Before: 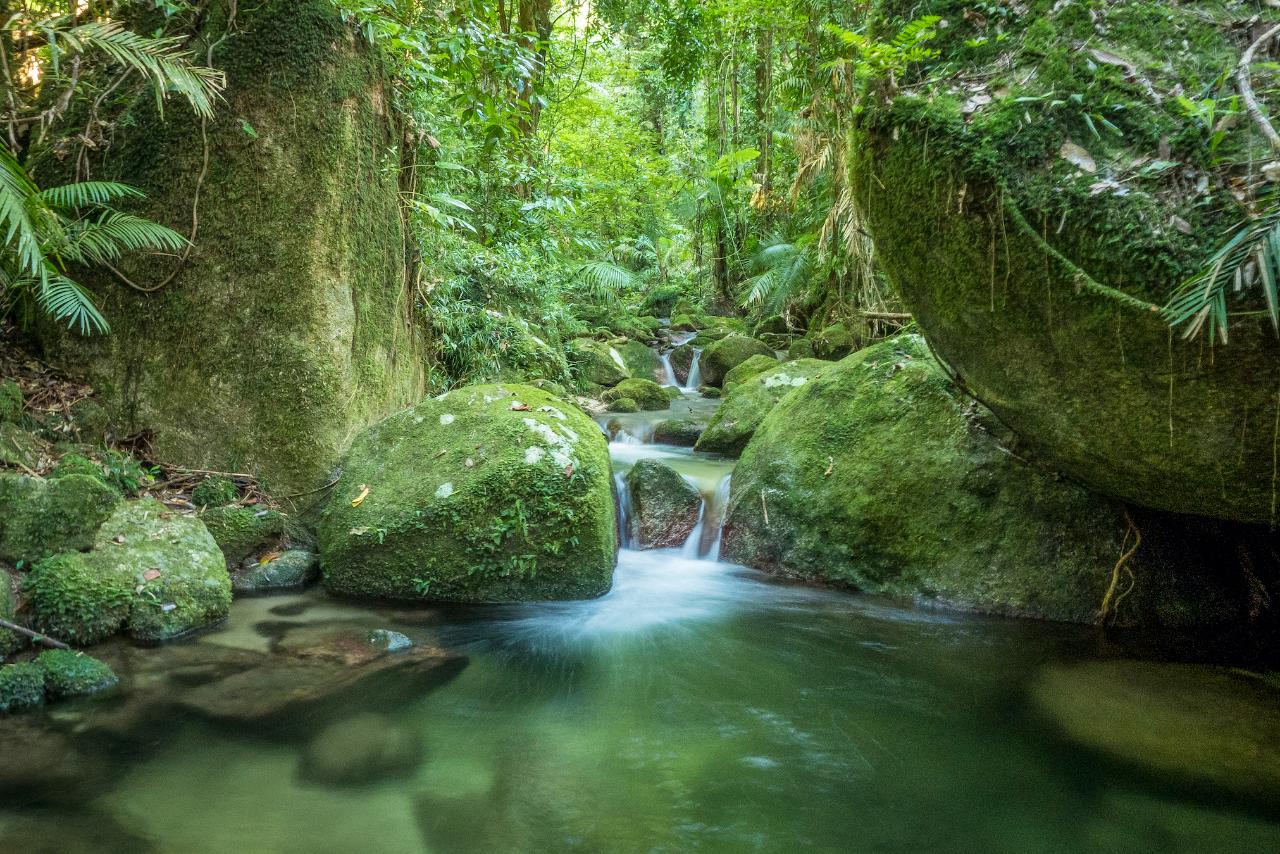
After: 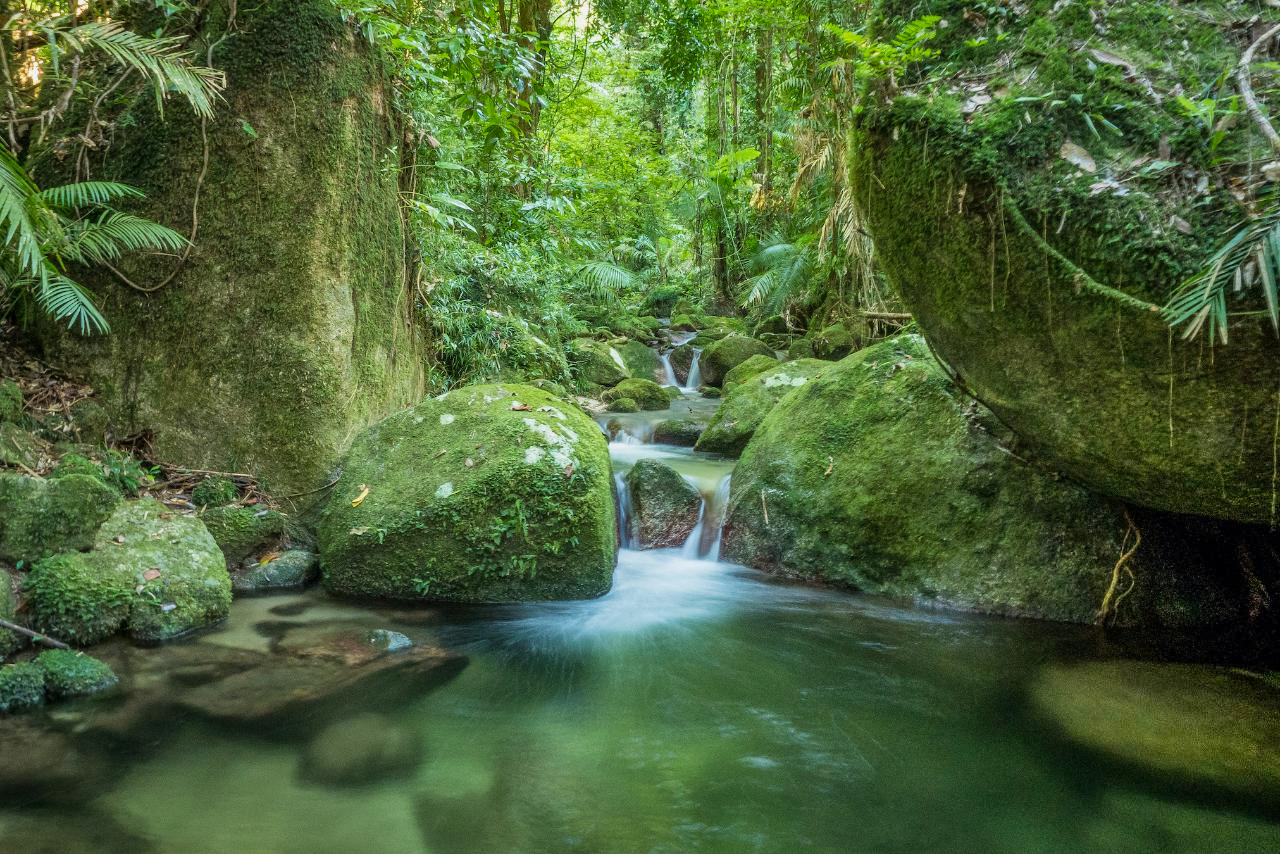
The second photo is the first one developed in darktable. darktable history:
shadows and highlights: white point adjustment -3.64, highlights -63.34, highlights color adjustment 42%, soften with gaussian
